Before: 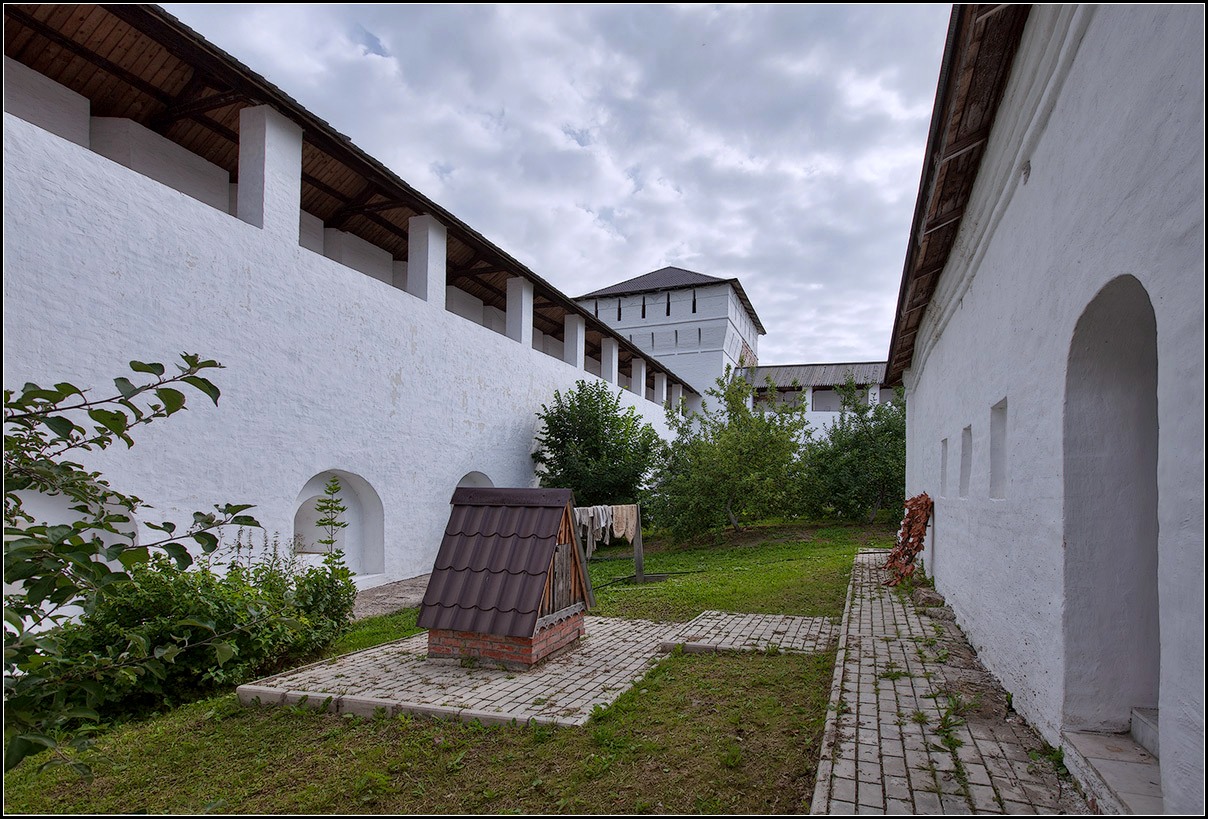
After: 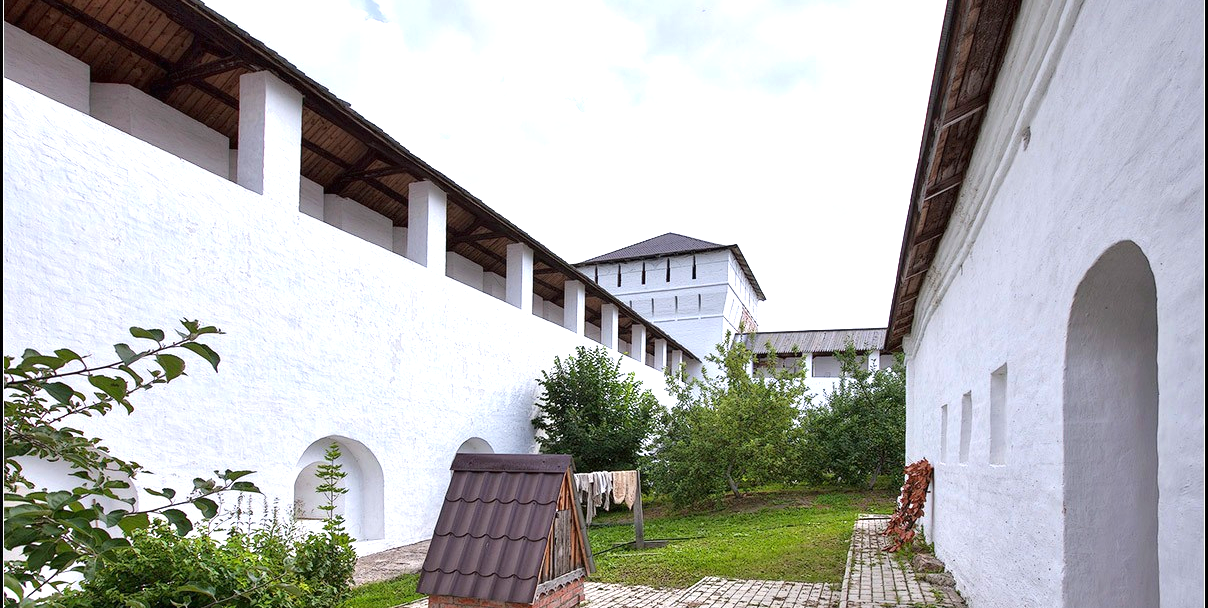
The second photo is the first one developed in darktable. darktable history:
crop: top 4.159%, bottom 21.503%
exposure: black level correction 0, exposure 1.172 EV, compensate exposure bias true, compensate highlight preservation false
